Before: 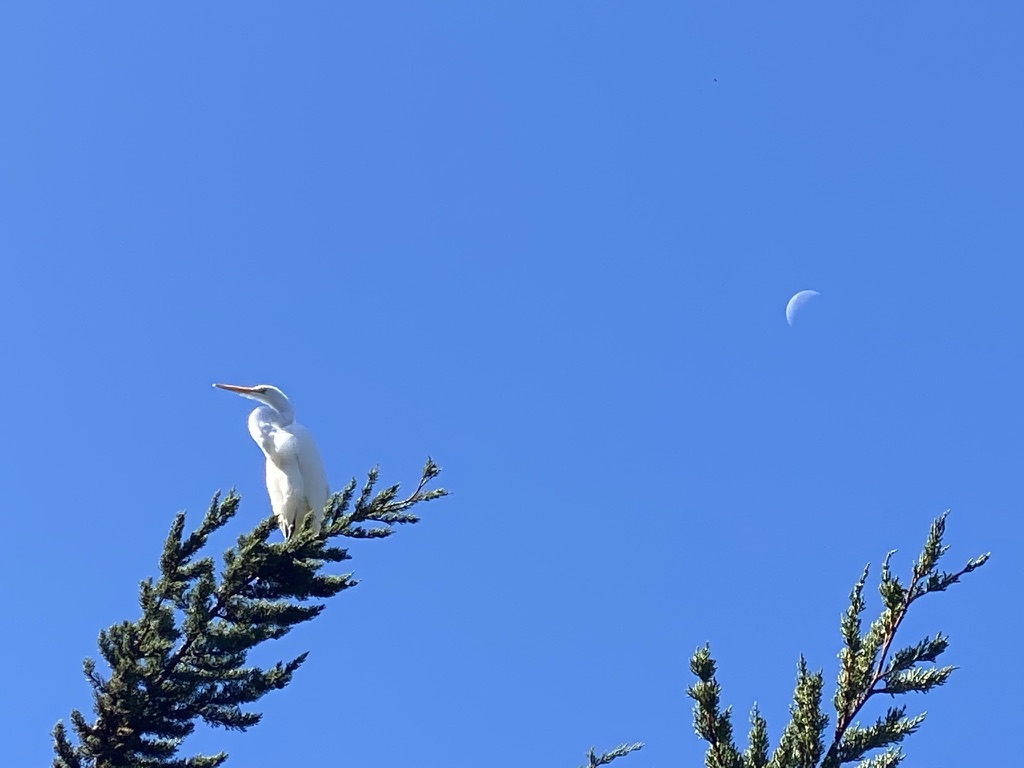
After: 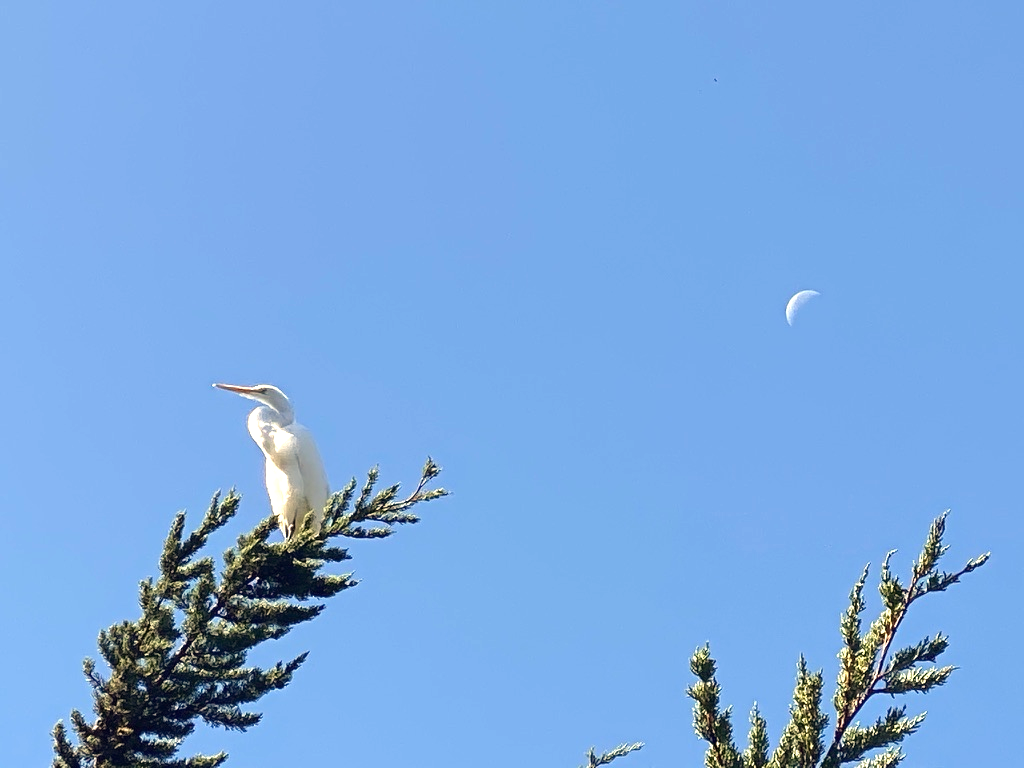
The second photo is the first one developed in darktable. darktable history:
exposure: black level correction 0, exposure 0.7 EV, compensate exposure bias true, compensate highlight preservation false
white balance: red 1.123, blue 0.83
